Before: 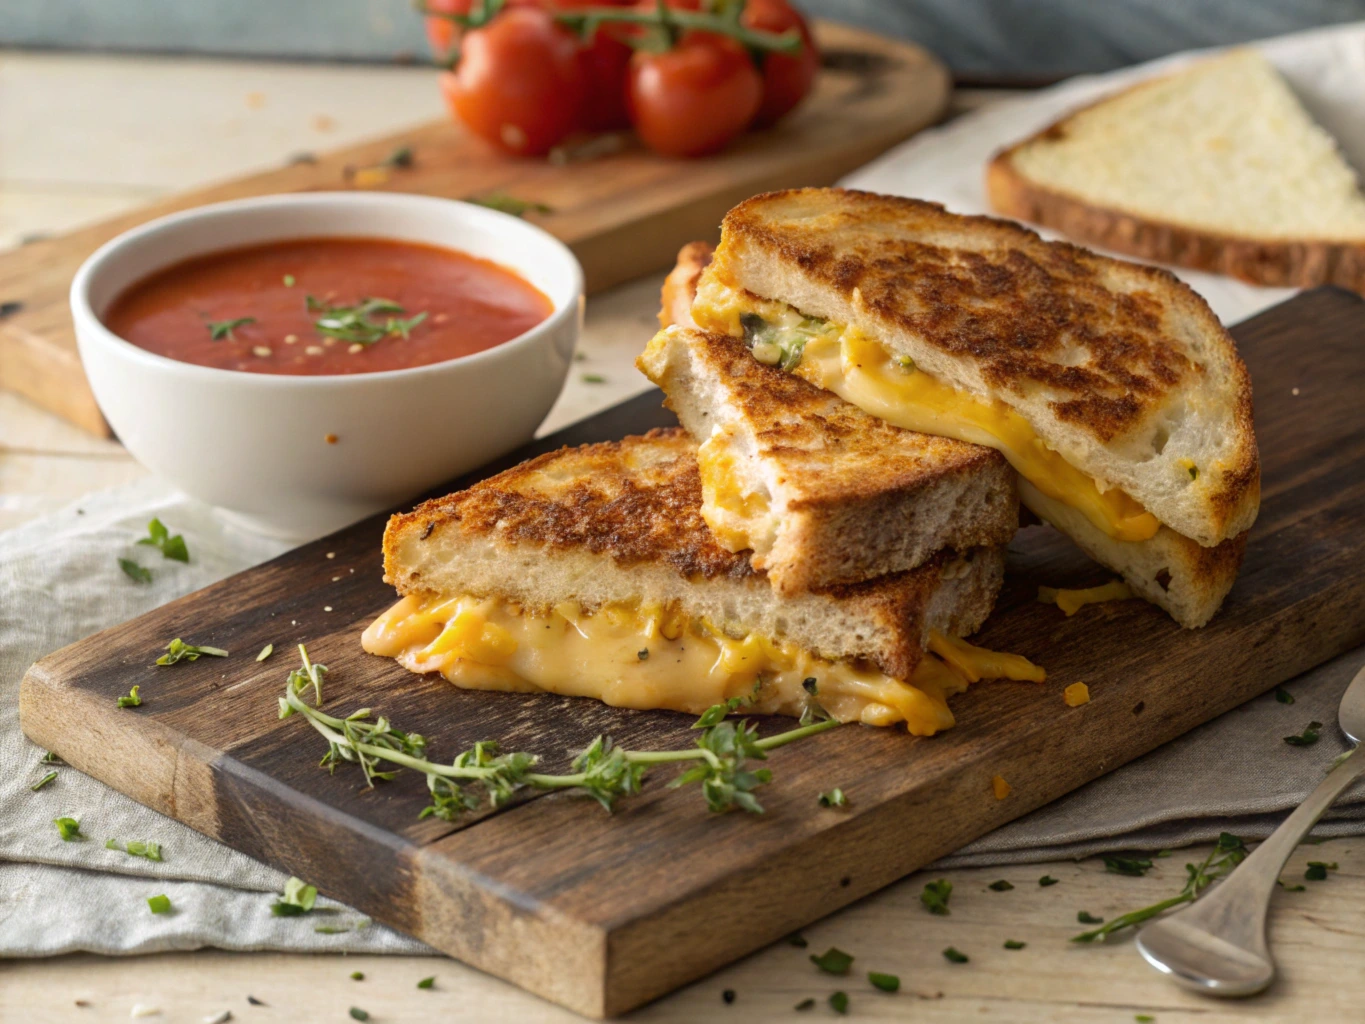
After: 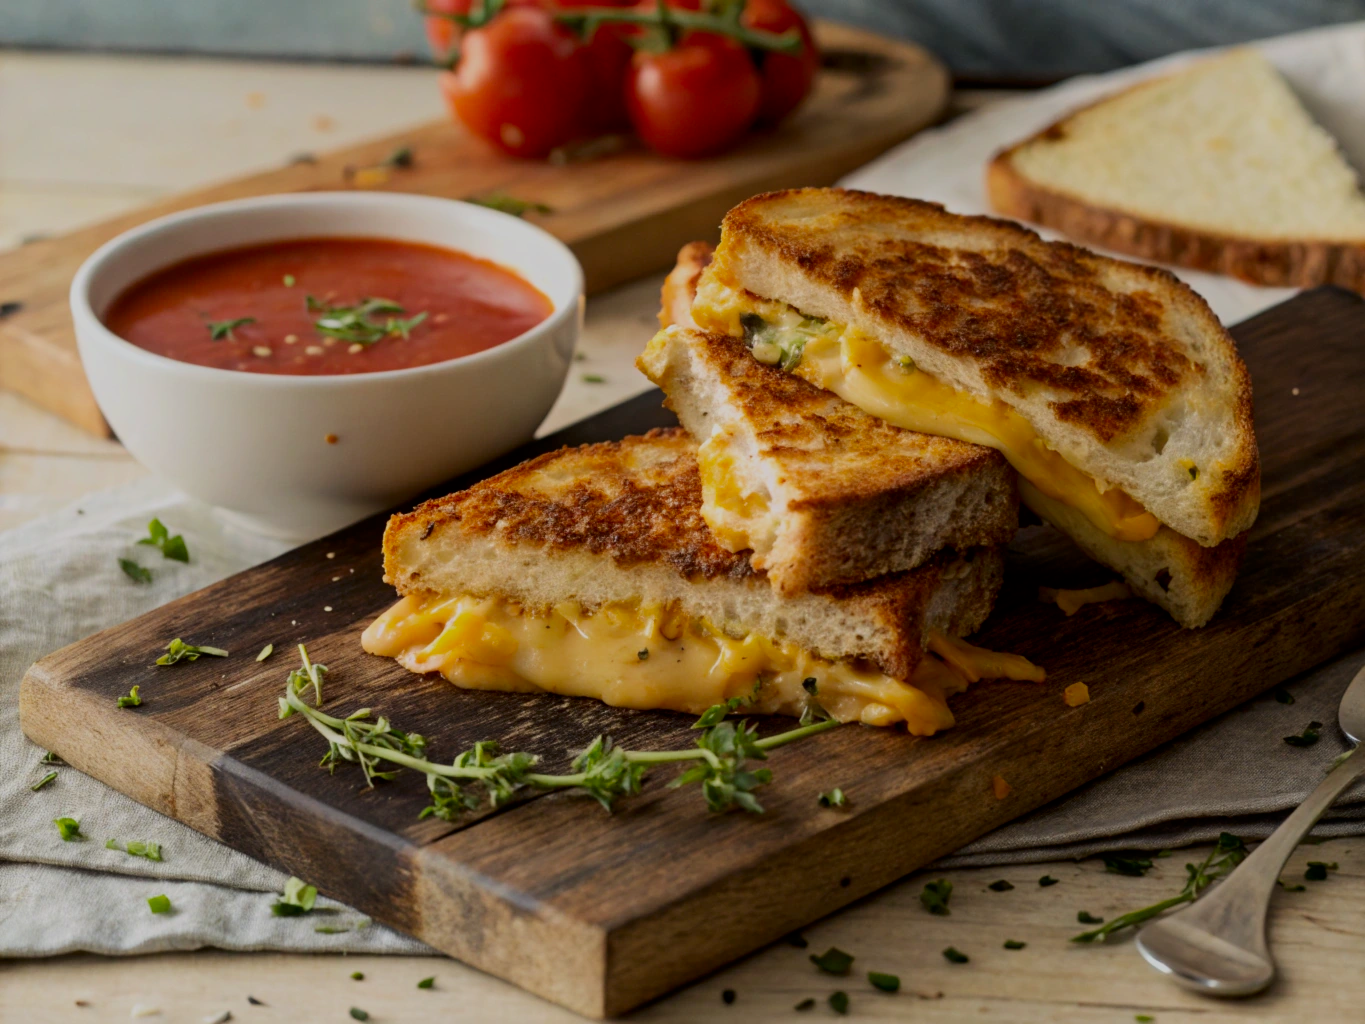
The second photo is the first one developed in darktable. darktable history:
contrast brightness saturation: contrast 0.07, brightness -0.13, saturation 0.06
filmic rgb: black relative exposure -7.65 EV, white relative exposure 4.56 EV, hardness 3.61, color science v6 (2022)
